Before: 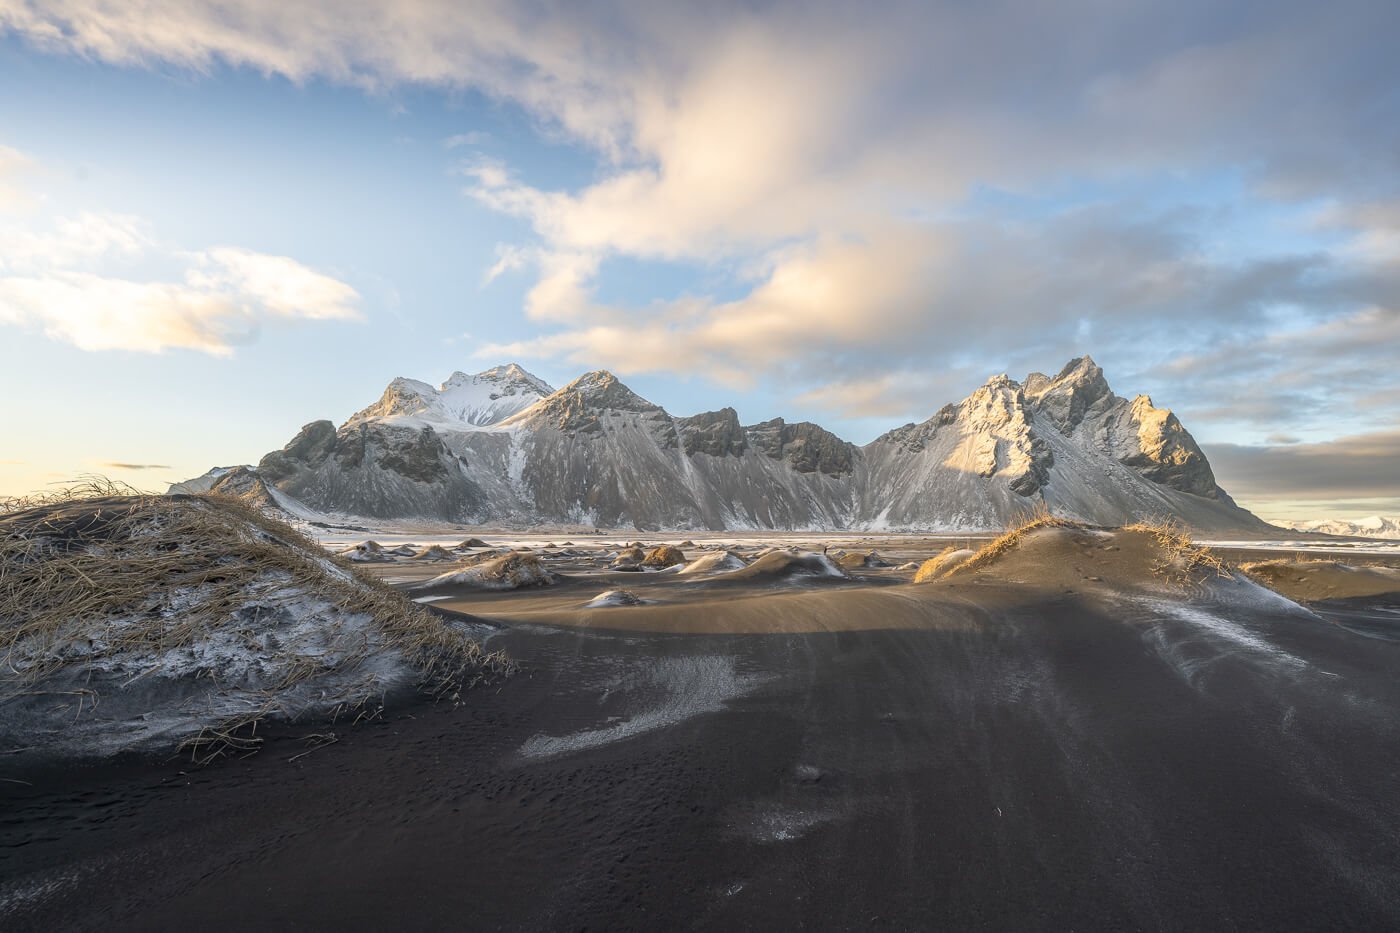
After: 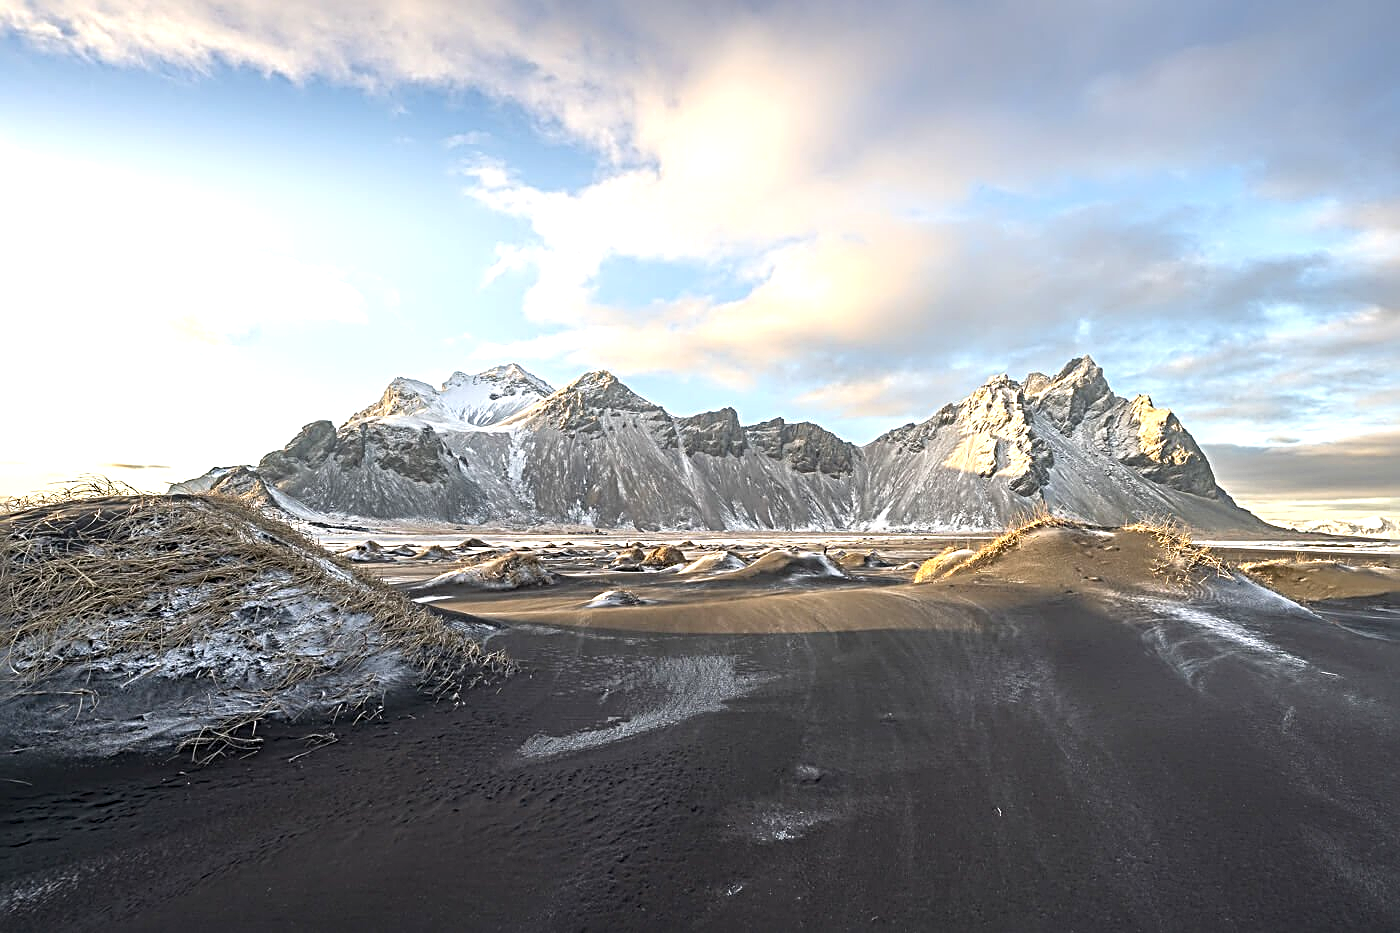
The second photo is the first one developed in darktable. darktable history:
sharpen: radius 3.69, amount 0.928
exposure: exposure 0.6 EV, compensate highlight preservation false
